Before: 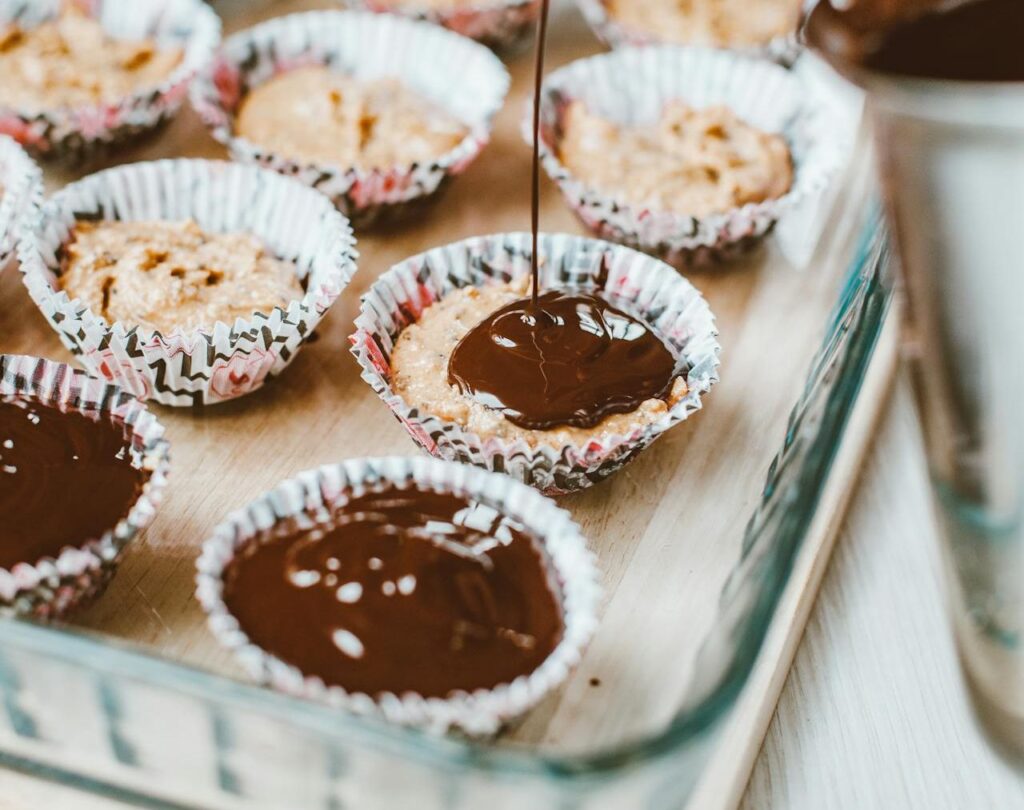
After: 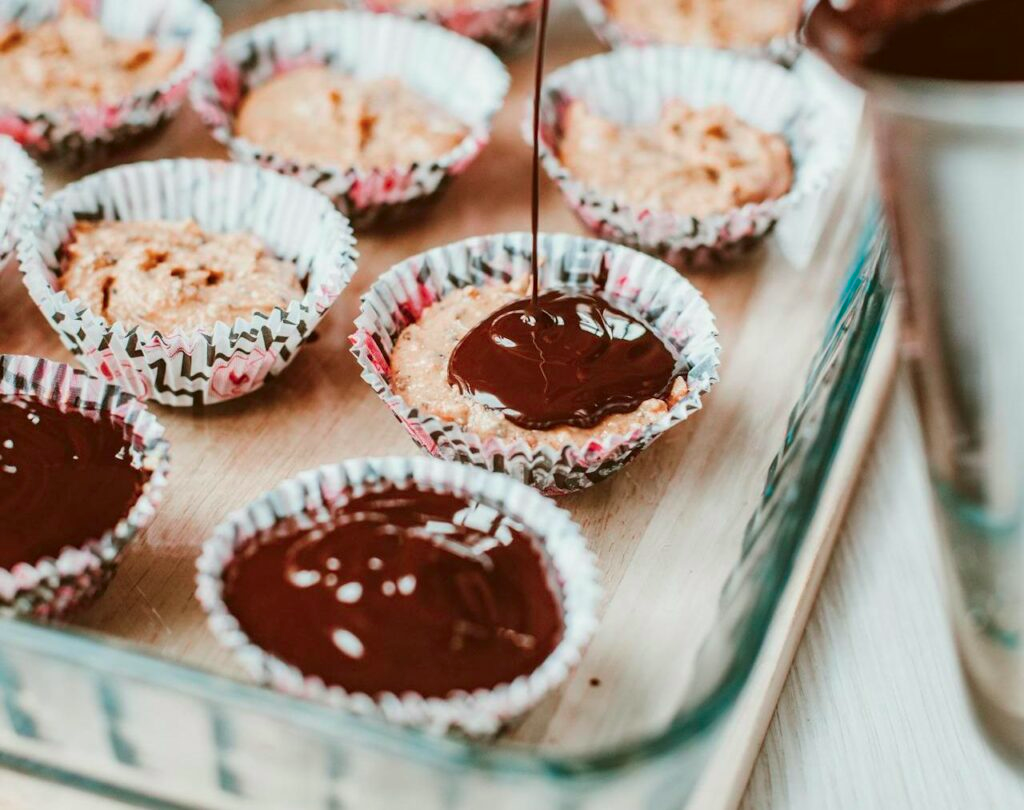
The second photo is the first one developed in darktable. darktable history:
tone curve: curves: ch0 [(0, 0) (0.059, 0.027) (0.162, 0.125) (0.304, 0.279) (0.547, 0.532) (0.828, 0.815) (1, 0.983)]; ch1 [(0, 0) (0.23, 0.166) (0.34, 0.298) (0.371, 0.334) (0.435, 0.413) (0.477, 0.469) (0.499, 0.498) (0.529, 0.544) (0.559, 0.587) (0.743, 0.798) (1, 1)]; ch2 [(0, 0) (0.431, 0.414) (0.498, 0.503) (0.524, 0.531) (0.568, 0.567) (0.6, 0.597) (0.643, 0.631) (0.74, 0.721) (1, 1)], color space Lab, independent channels, preserve colors none
